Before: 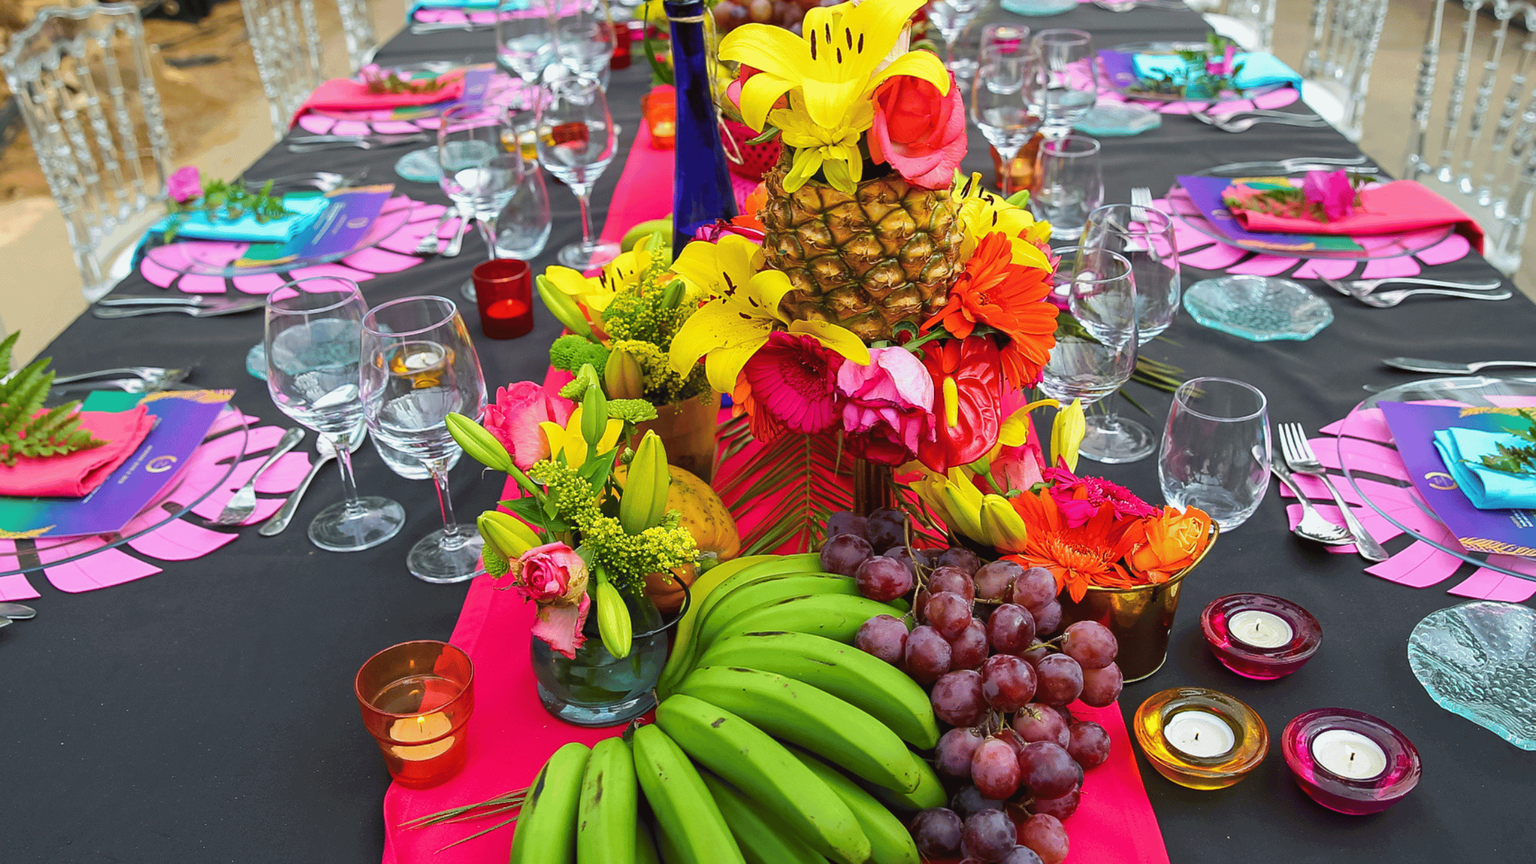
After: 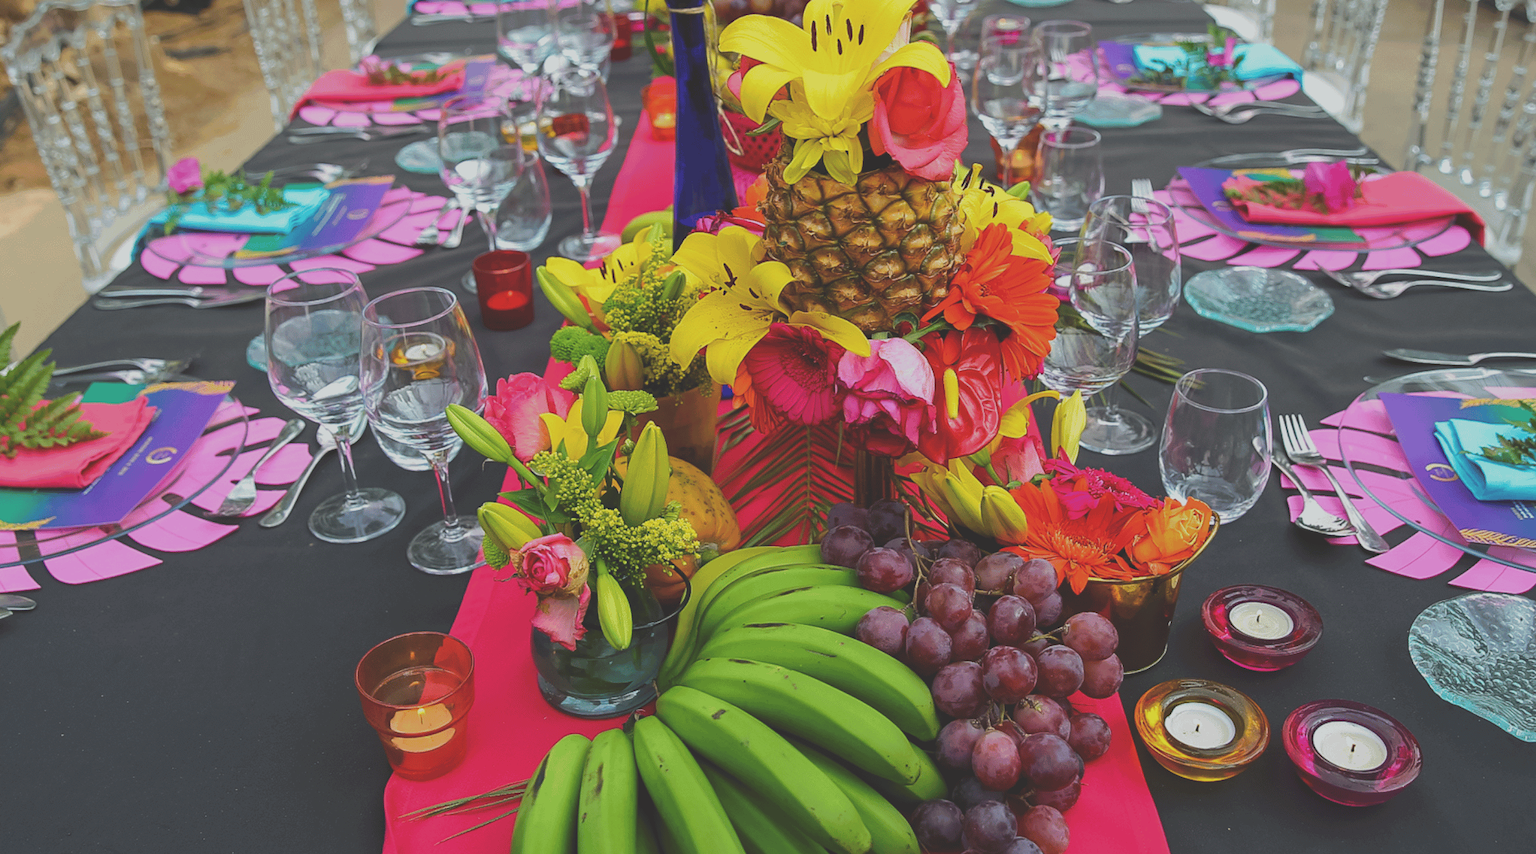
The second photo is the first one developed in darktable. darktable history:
crop: top 1.049%, right 0.001%
exposure: black level correction -0.036, exposure -0.497 EV, compensate highlight preservation false
